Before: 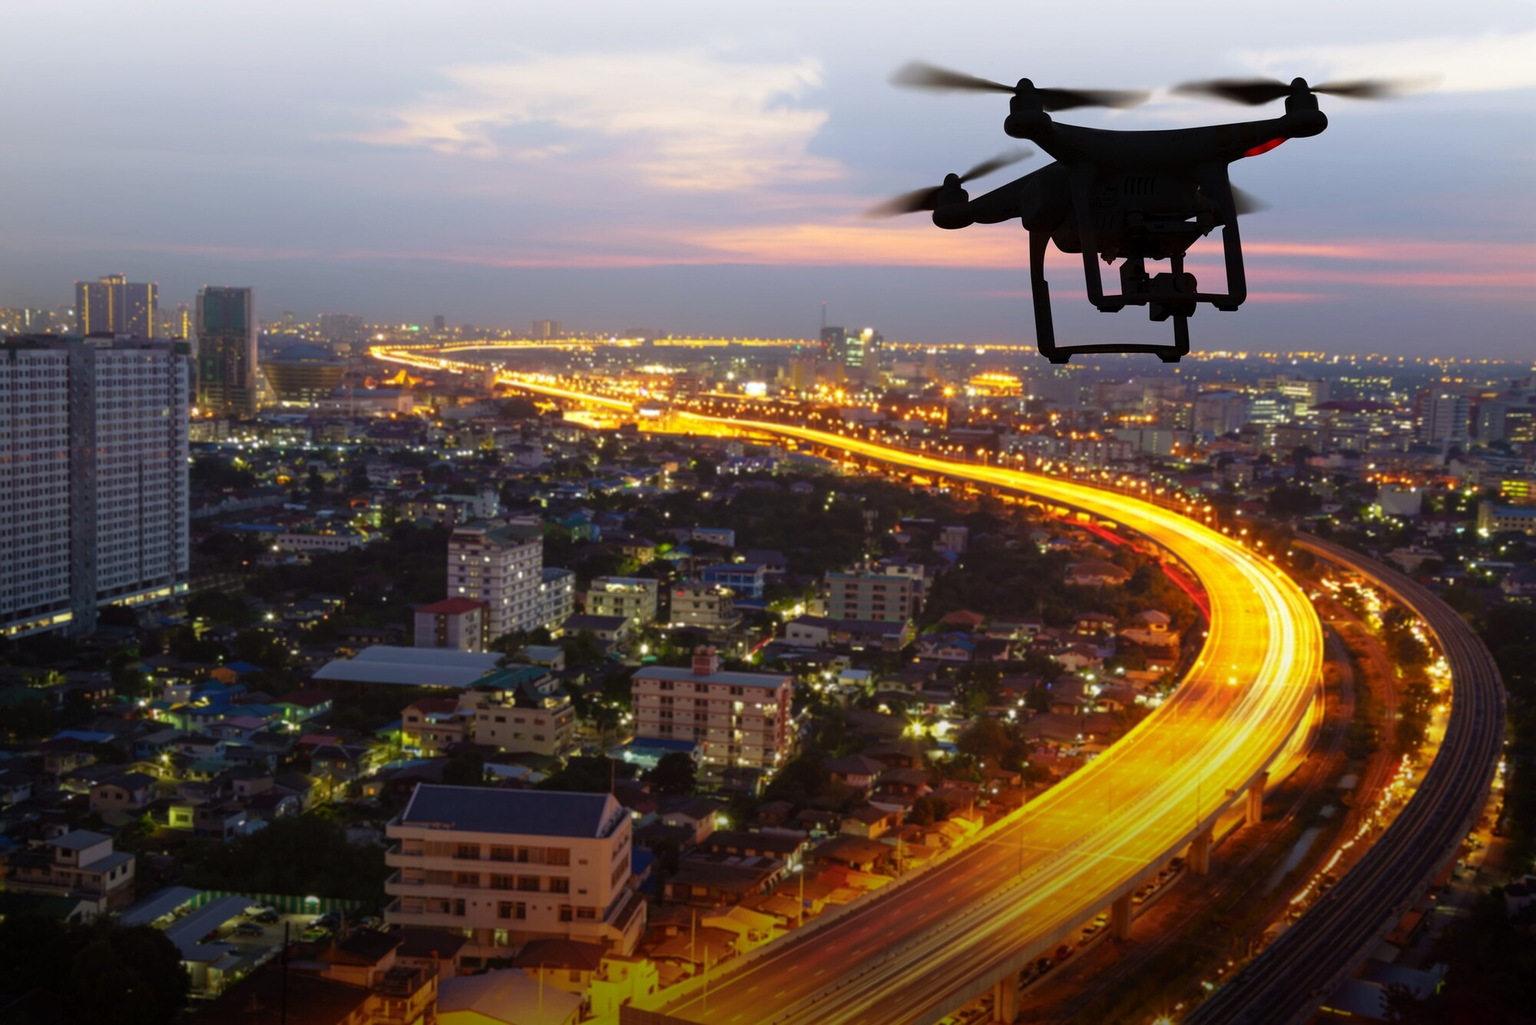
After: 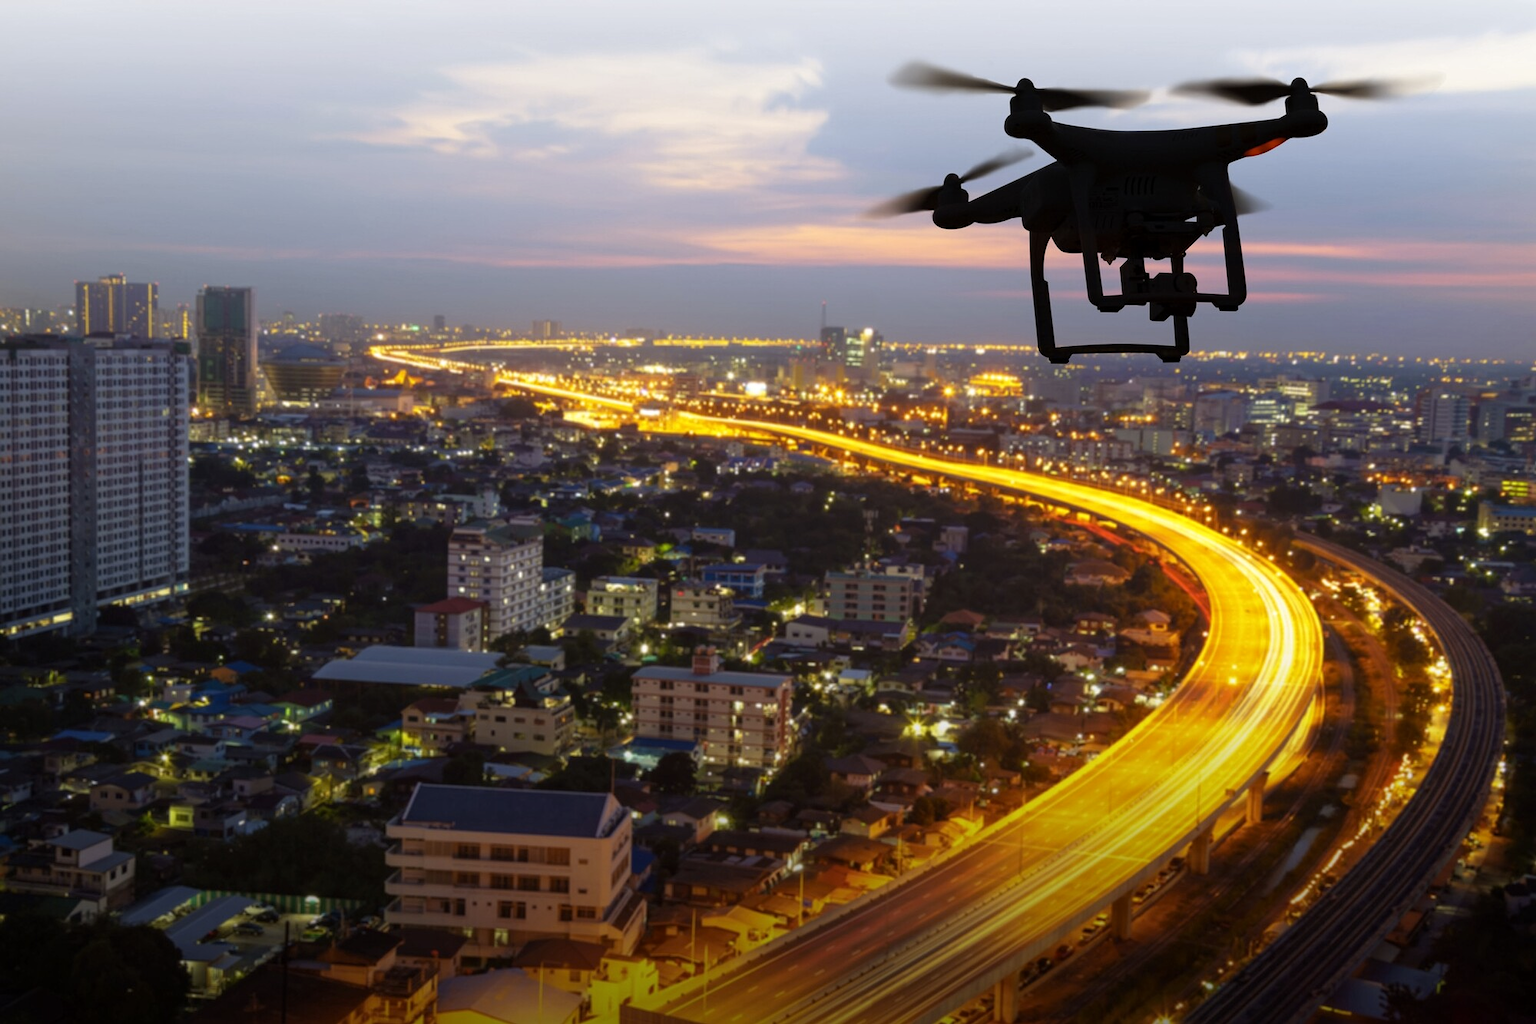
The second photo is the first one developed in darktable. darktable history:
local contrast: mode bilateral grid, contrast 10, coarseness 25, detail 115%, midtone range 0.2
color contrast: green-magenta contrast 0.81
